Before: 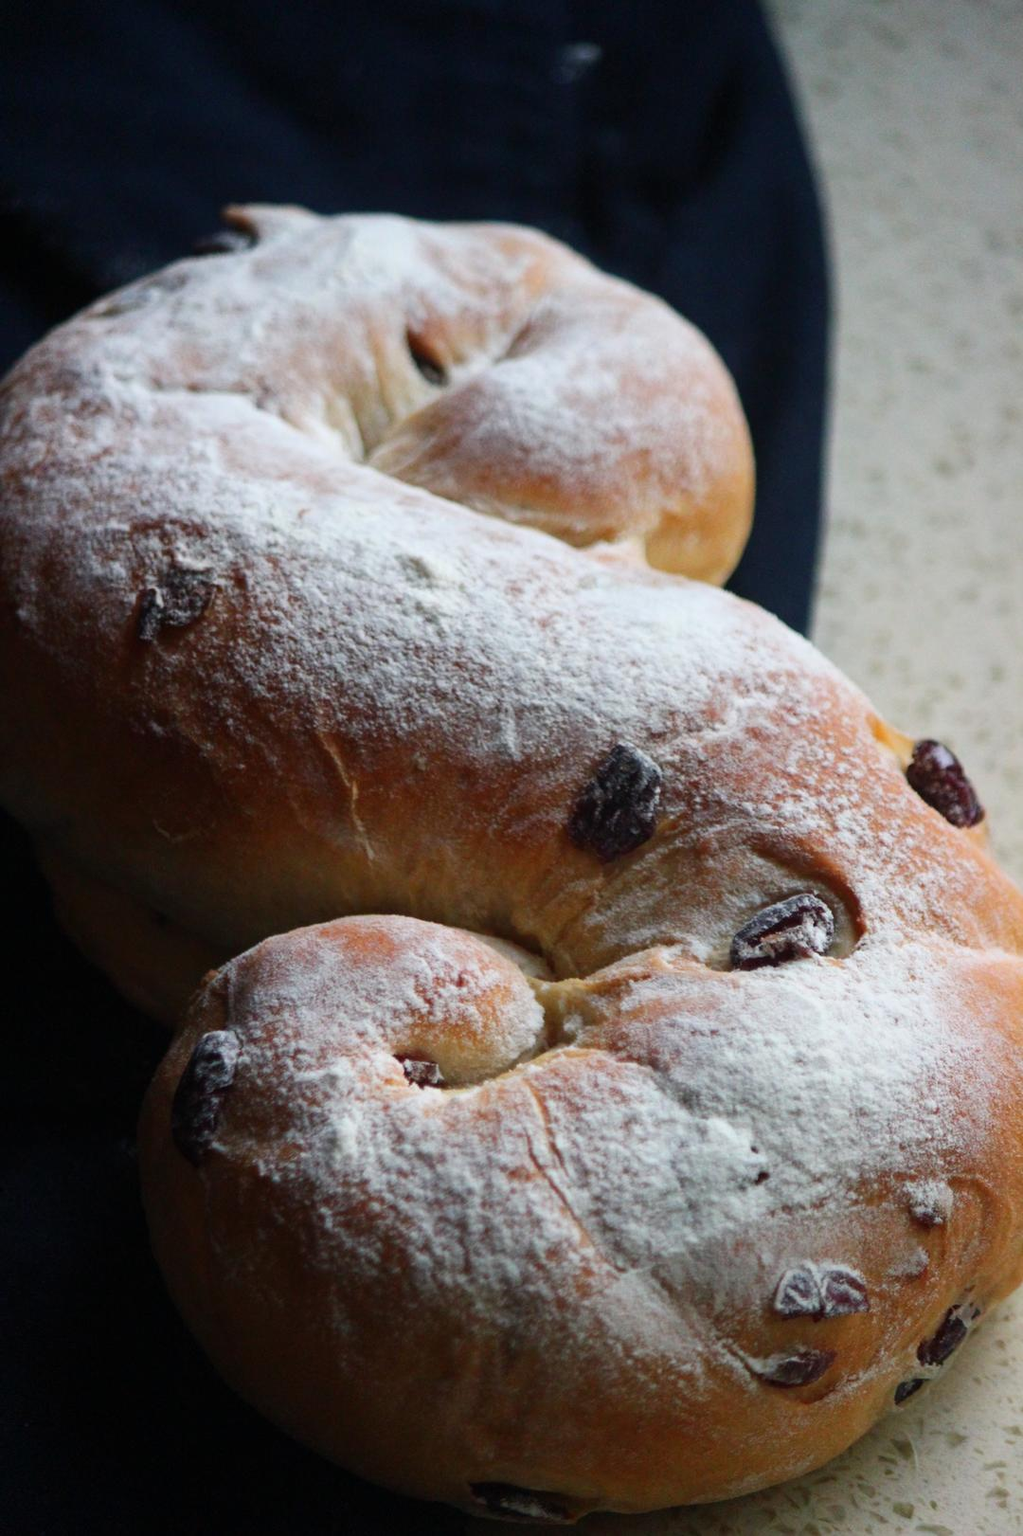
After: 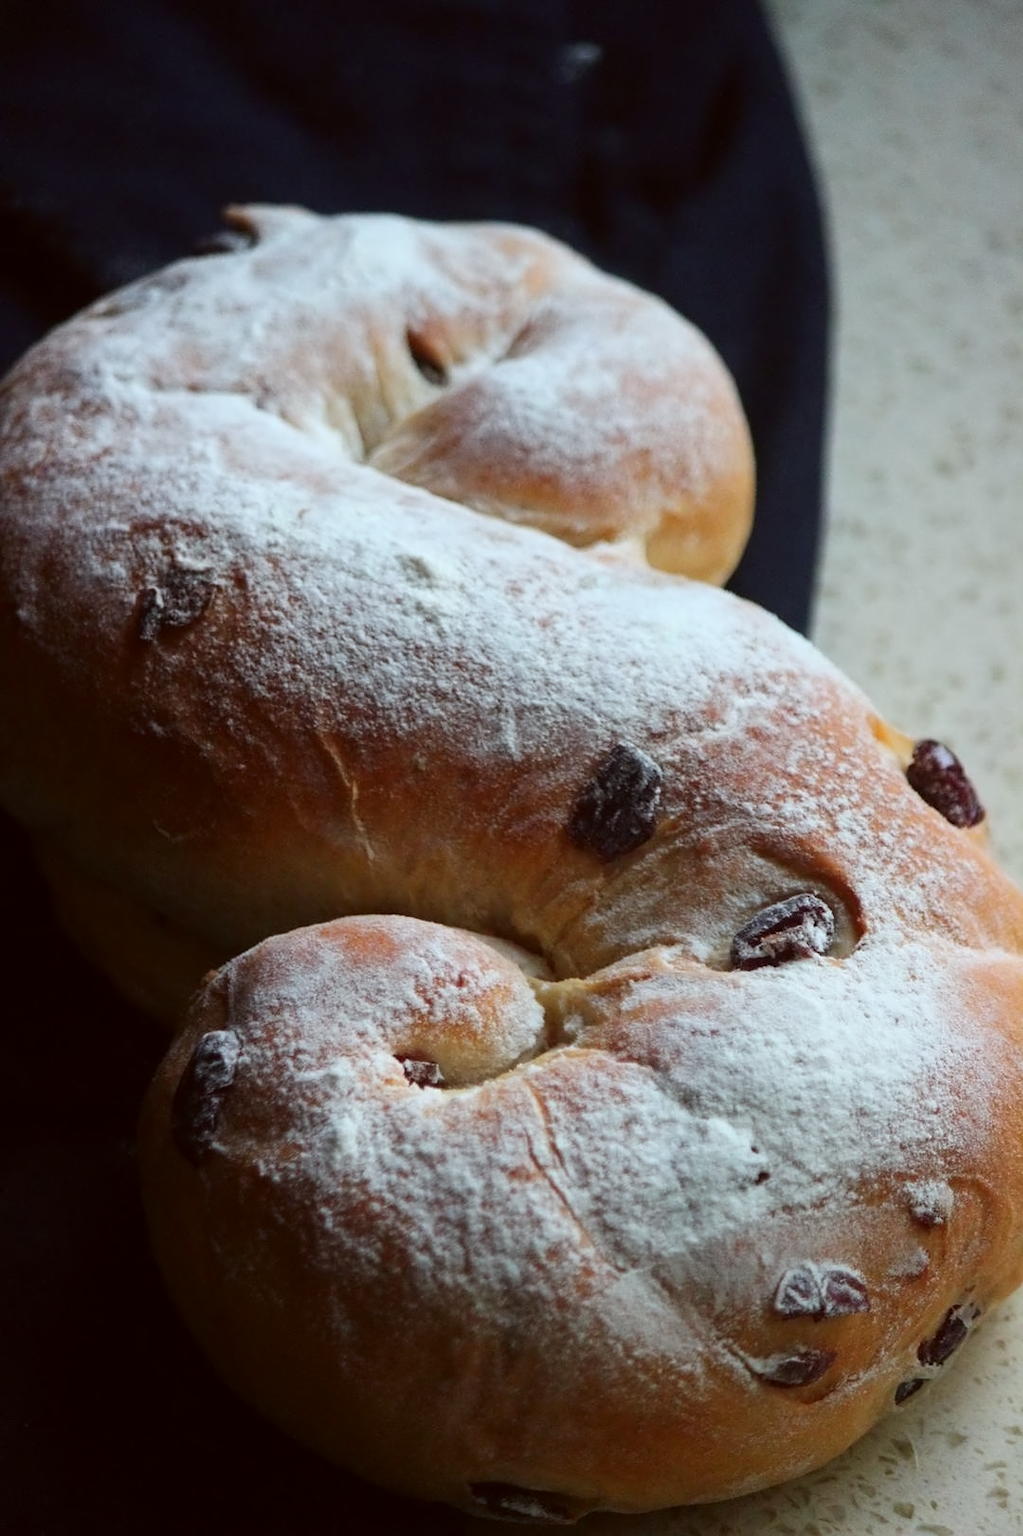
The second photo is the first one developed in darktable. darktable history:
color correction: highlights a* -4.98, highlights b* -3.76, shadows a* 3.83, shadows b* 4.08
contrast equalizer: y [[0.5 ×4, 0.525, 0.667], [0.5 ×6], [0.5 ×6], [0 ×4, 0.042, 0], [0, 0, 0.004, 0.1, 0.191, 0.131]]
